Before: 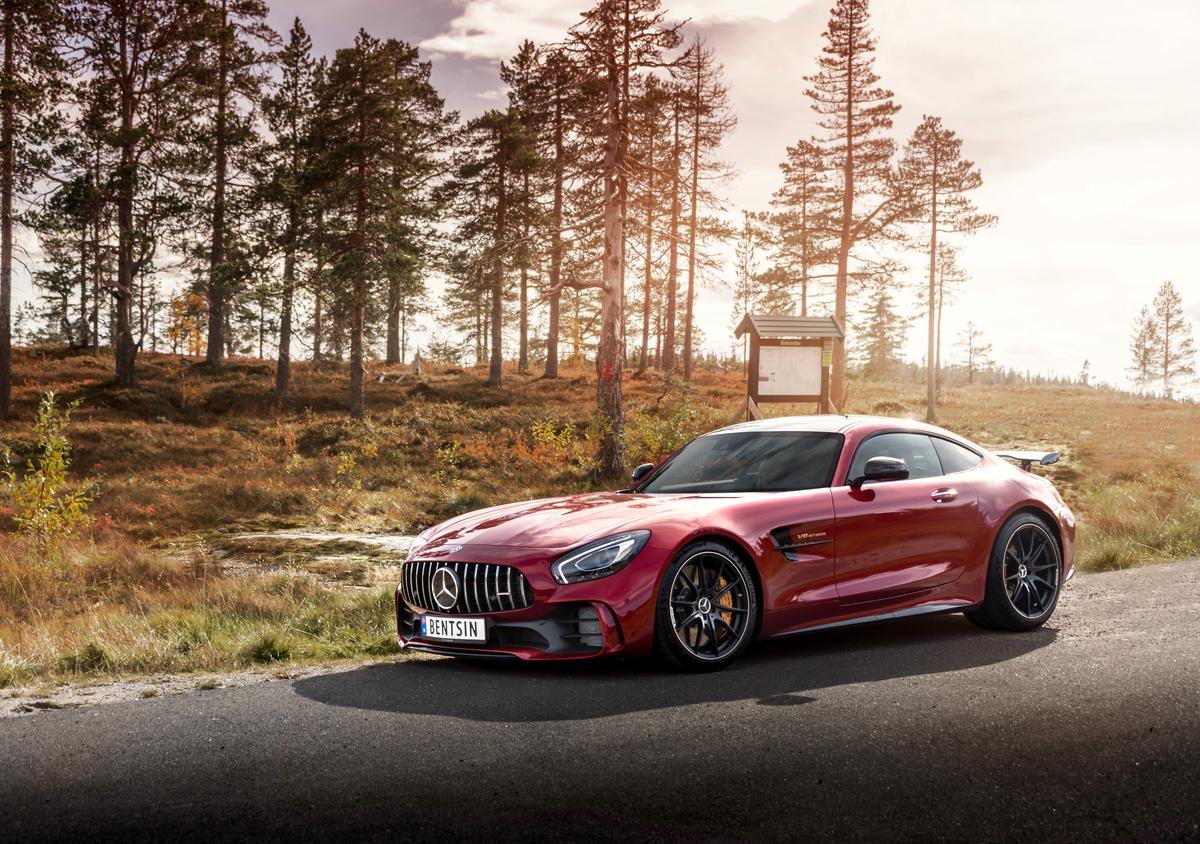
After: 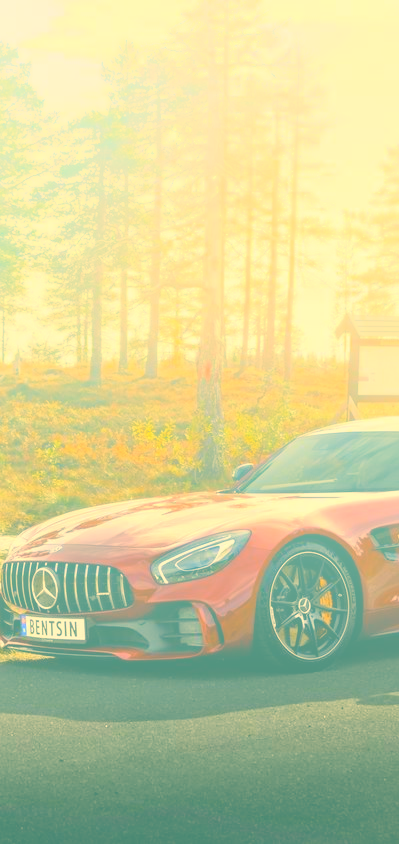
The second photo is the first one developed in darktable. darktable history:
crop: left 33.36%, right 33.36%
color correction: highlights a* 5.62, highlights b* 33.57, shadows a* -25.86, shadows b* 4.02
bloom: size 70%, threshold 25%, strength 70%
